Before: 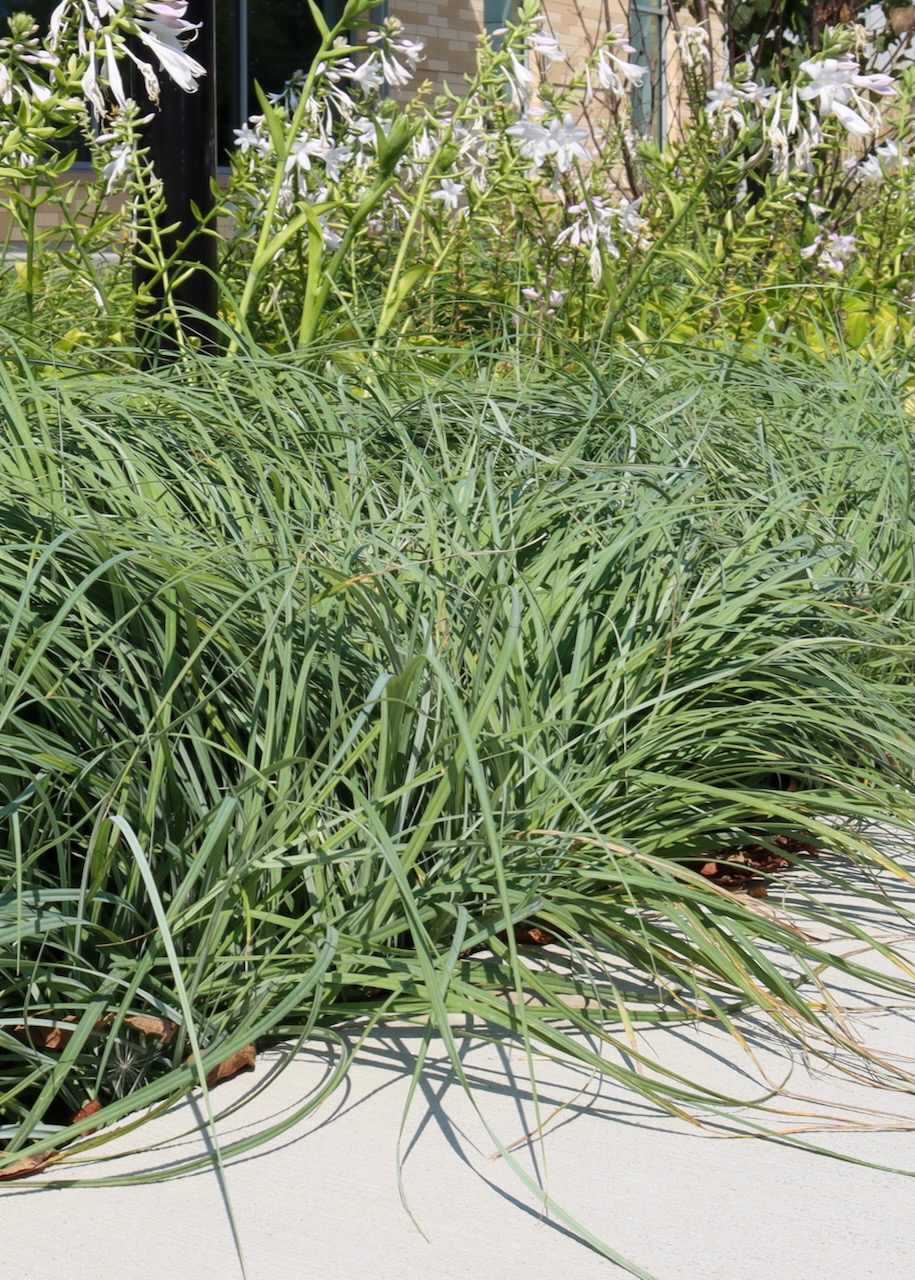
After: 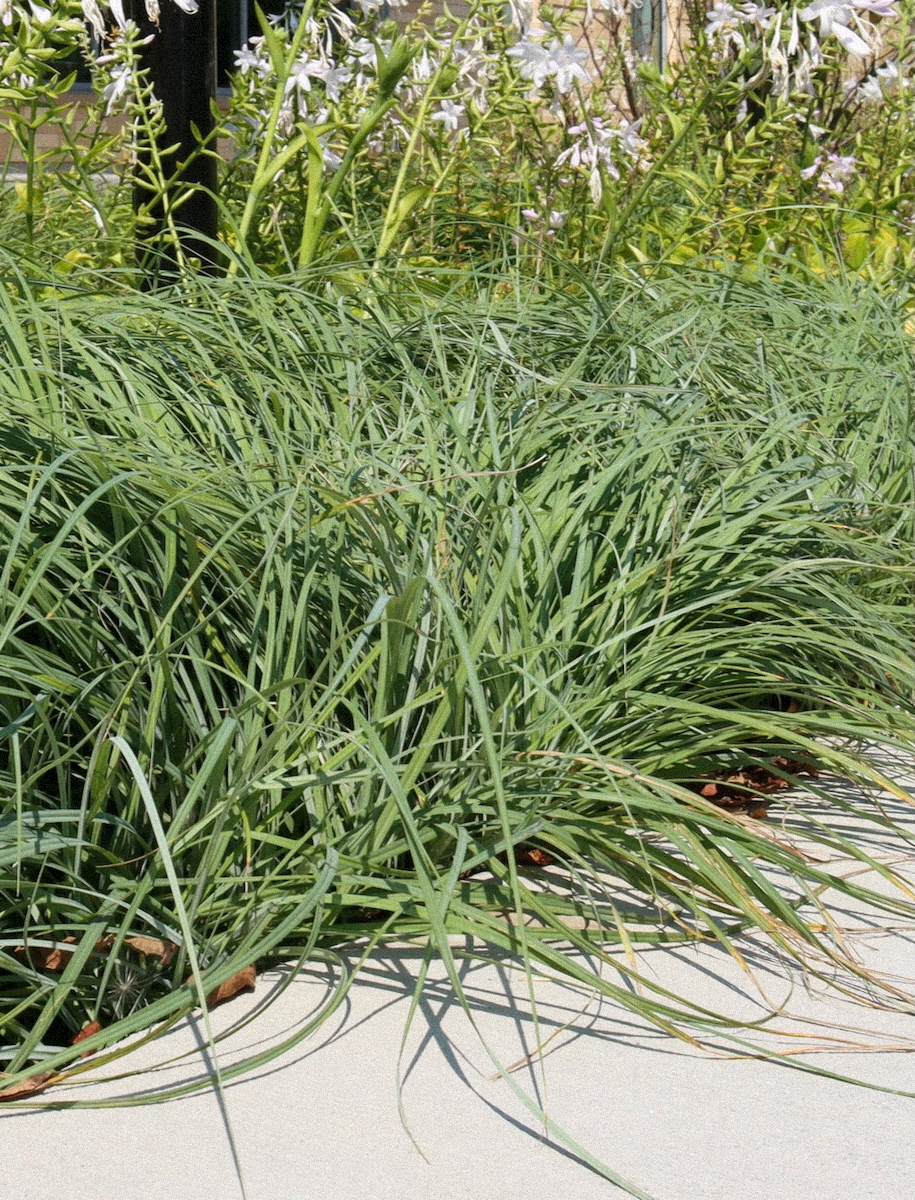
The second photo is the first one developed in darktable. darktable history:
crop and rotate: top 6.25%
grain: mid-tones bias 0%
color balance: mode lift, gamma, gain (sRGB), lift [1, 0.99, 1.01, 0.992], gamma [1, 1.037, 0.974, 0.963]
